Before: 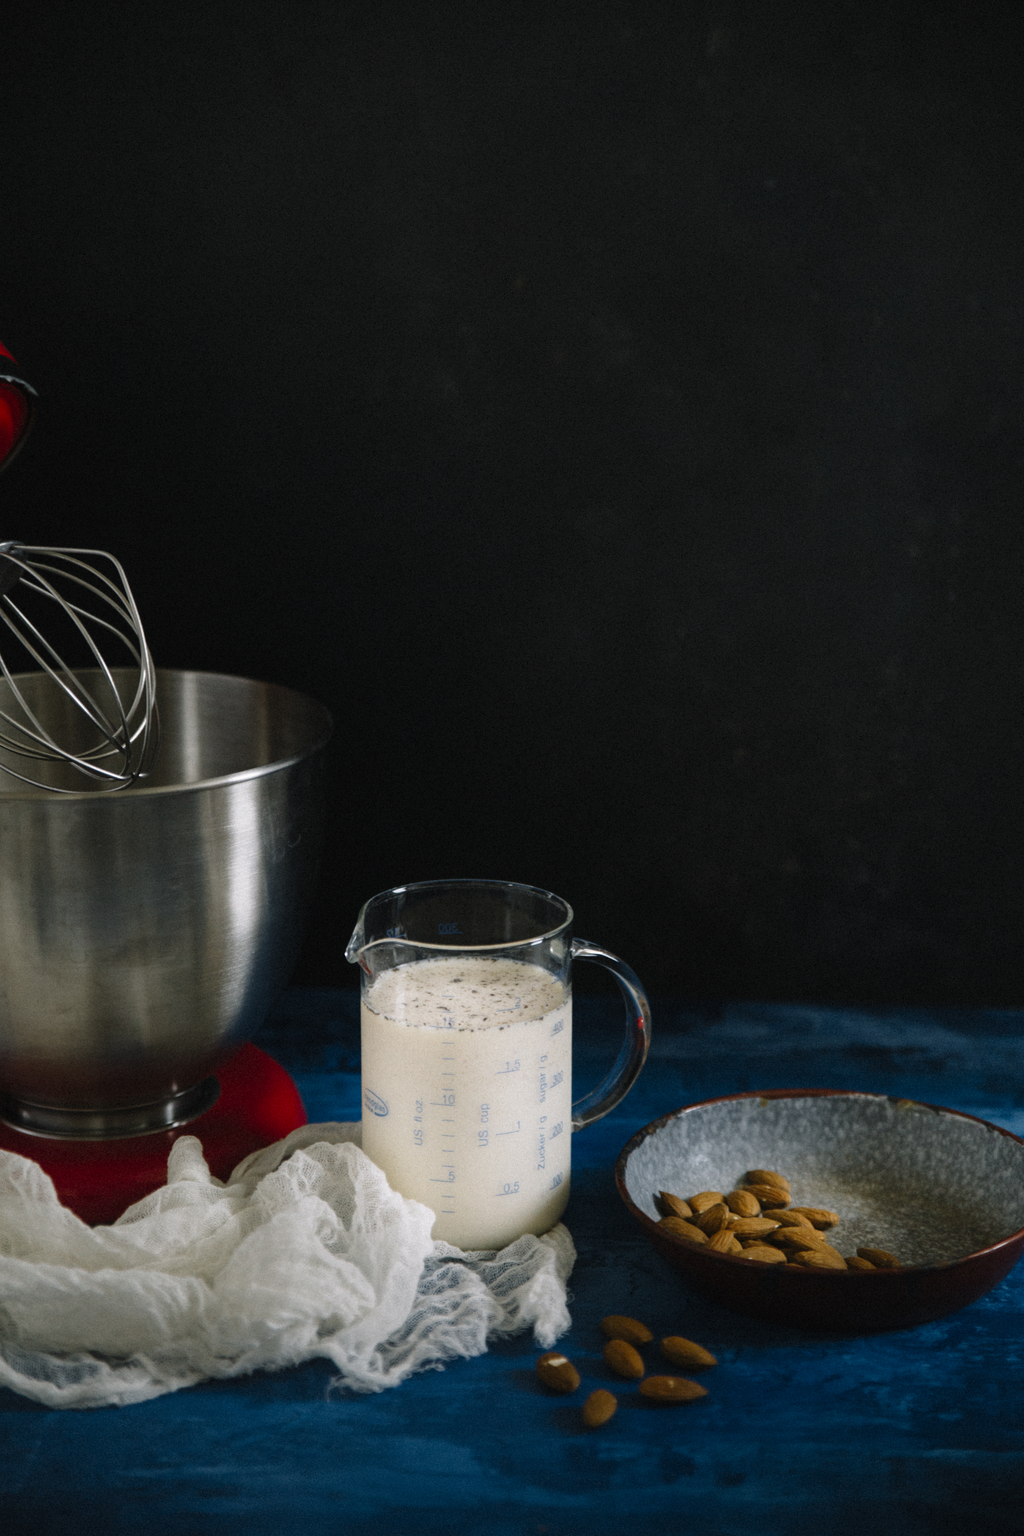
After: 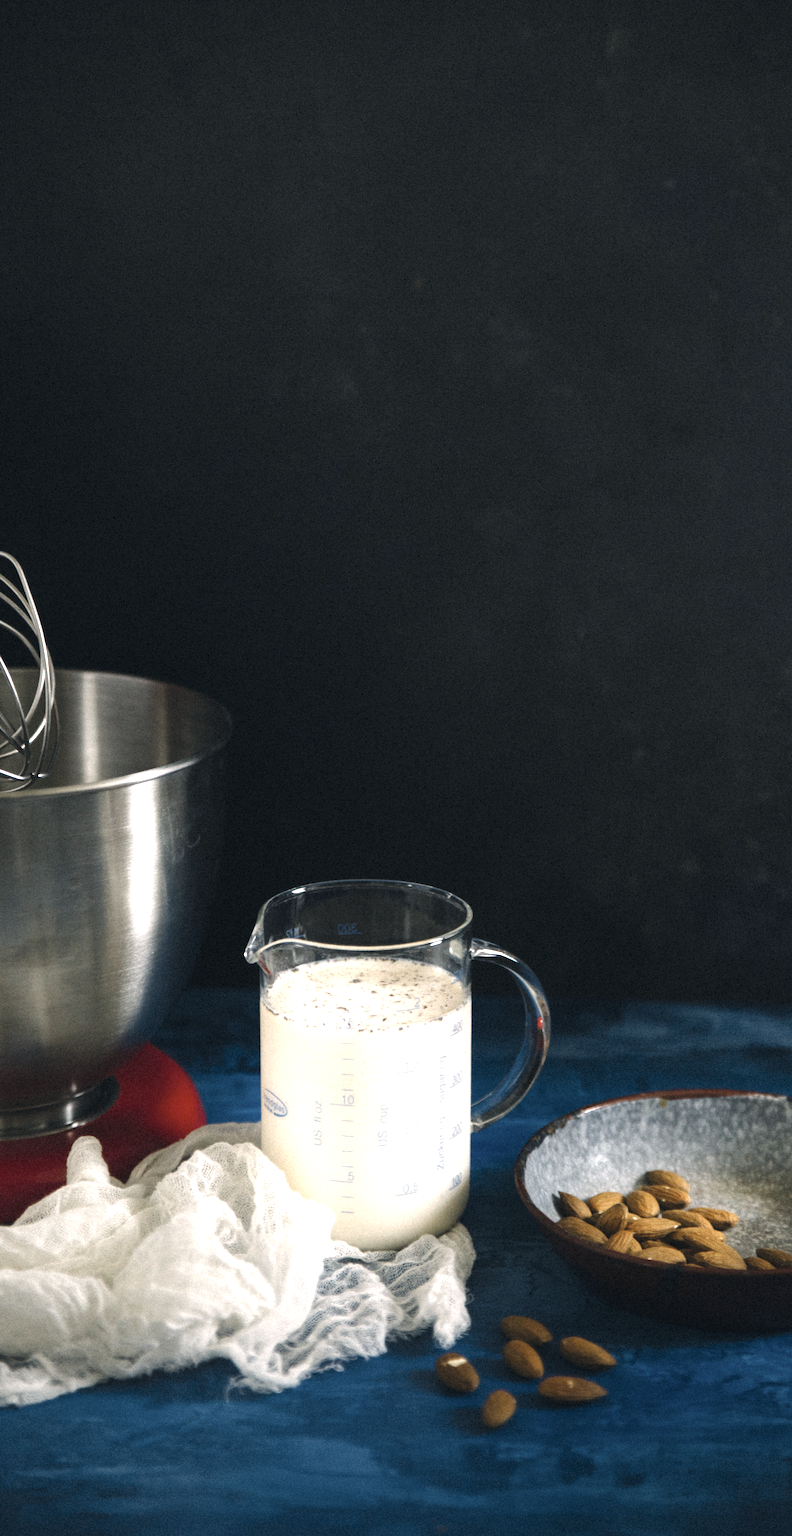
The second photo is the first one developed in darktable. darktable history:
crop: left 9.879%, right 12.676%
exposure: black level correction 0, exposure 1.099 EV, compensate highlight preservation false
color correction: highlights a* 2.88, highlights b* 5, shadows a* -1.89, shadows b* -4.96, saturation 0.77
tone equalizer: on, module defaults
